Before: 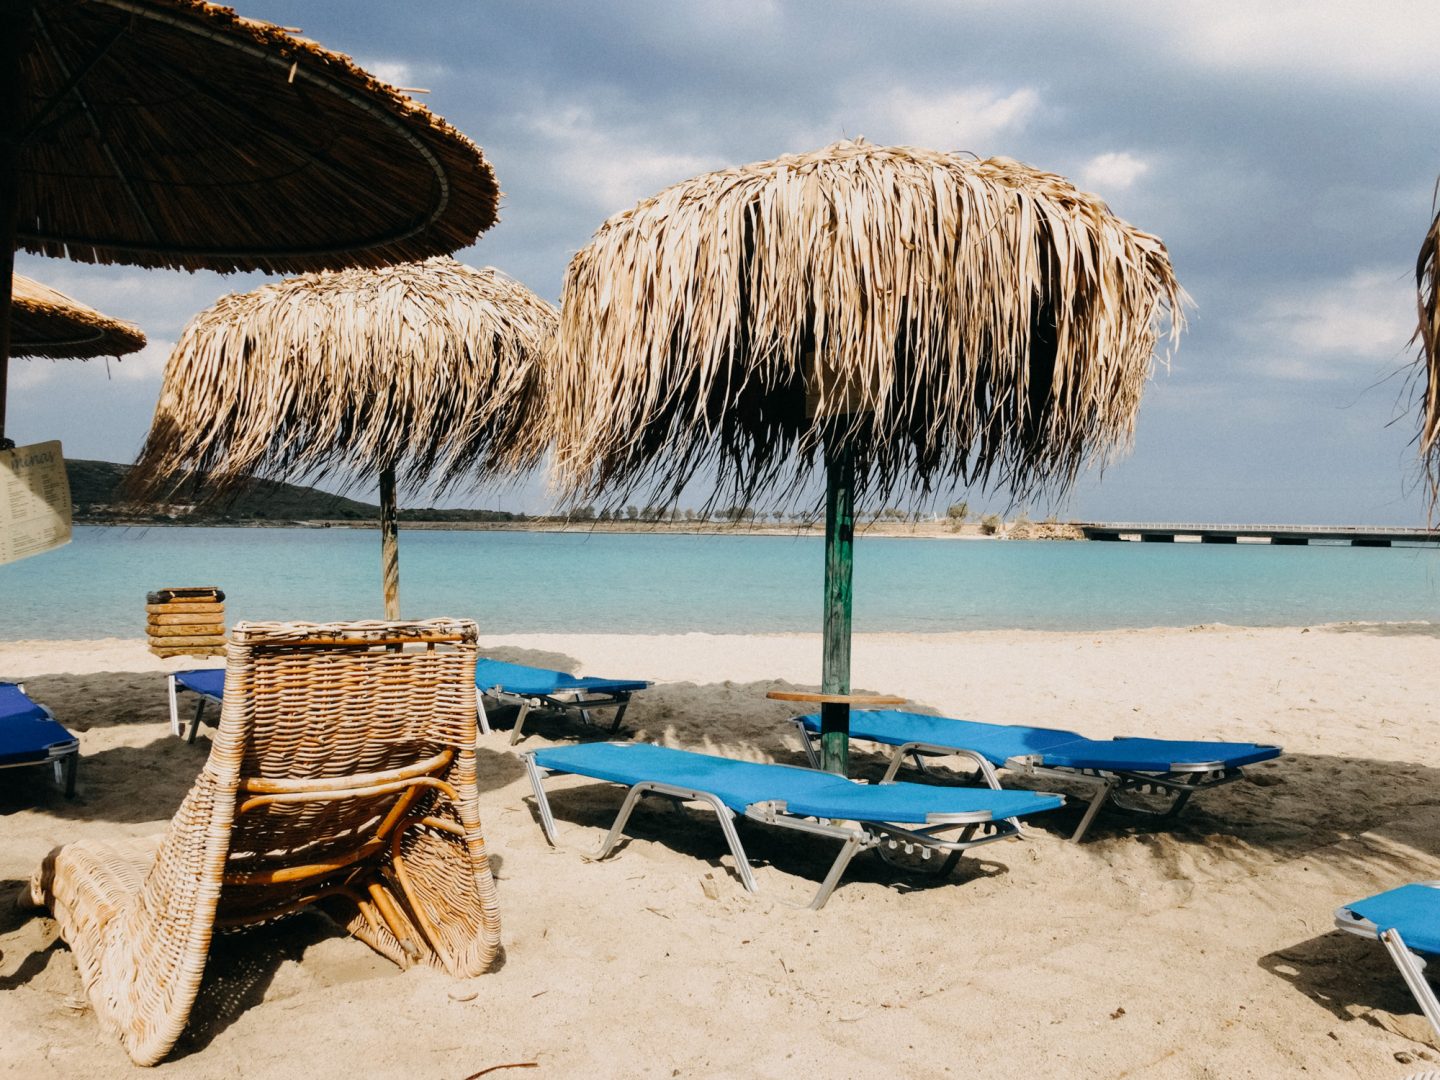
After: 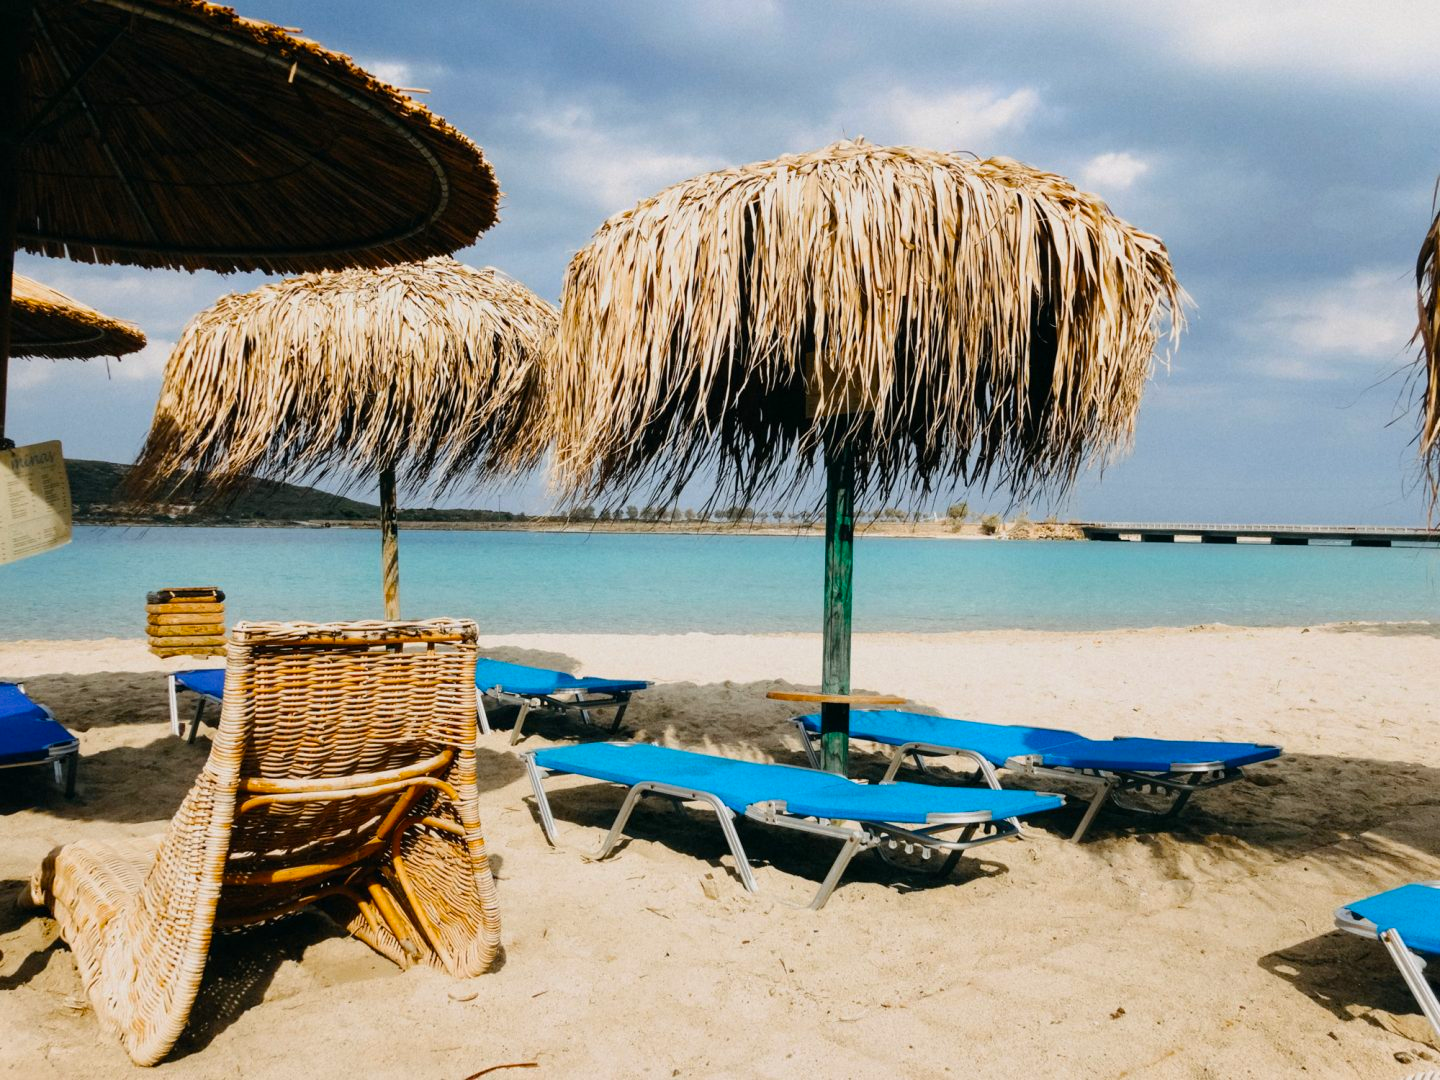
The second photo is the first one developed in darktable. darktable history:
white balance: red 0.986, blue 1.01
color balance rgb: linear chroma grading › global chroma 33.4%
